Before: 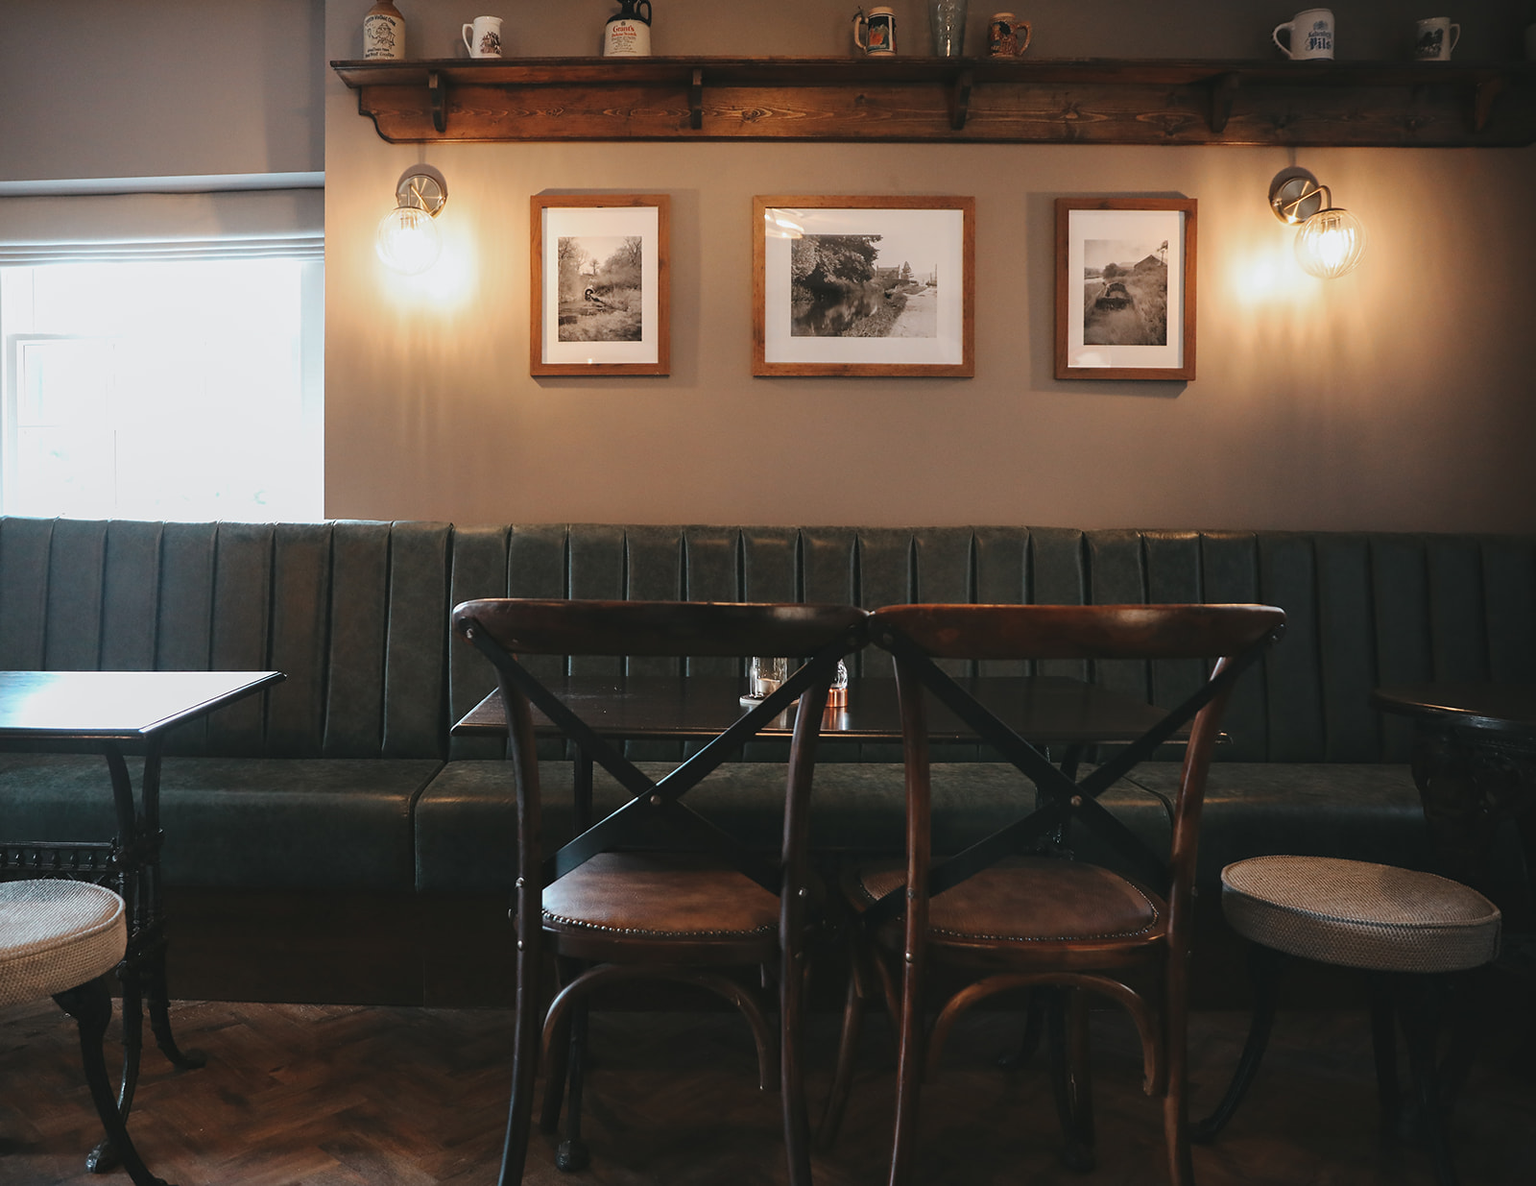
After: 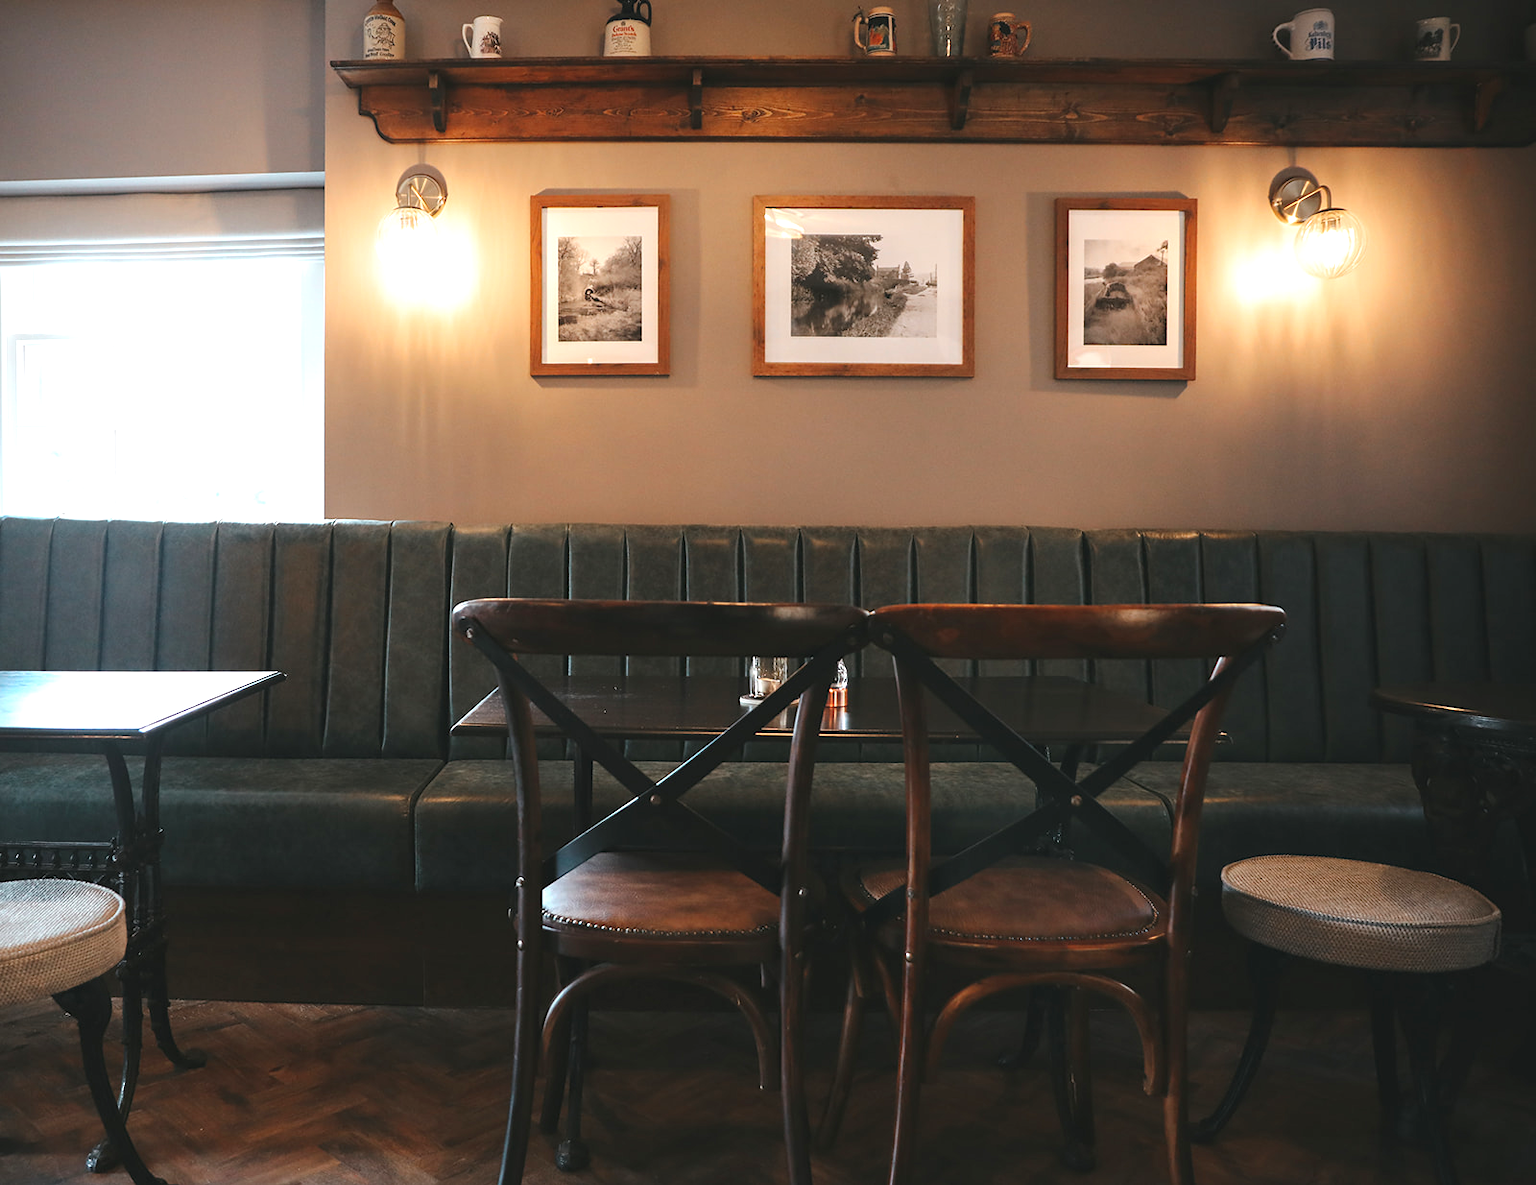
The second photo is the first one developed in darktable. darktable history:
exposure: black level correction 0.001, exposure 0.5 EV, compensate exposure bias true, compensate highlight preservation false
color zones: curves: ch1 [(0, 0.525) (0.143, 0.556) (0.286, 0.52) (0.429, 0.5) (0.571, 0.5) (0.714, 0.5) (0.857, 0.503) (1, 0.525)]
